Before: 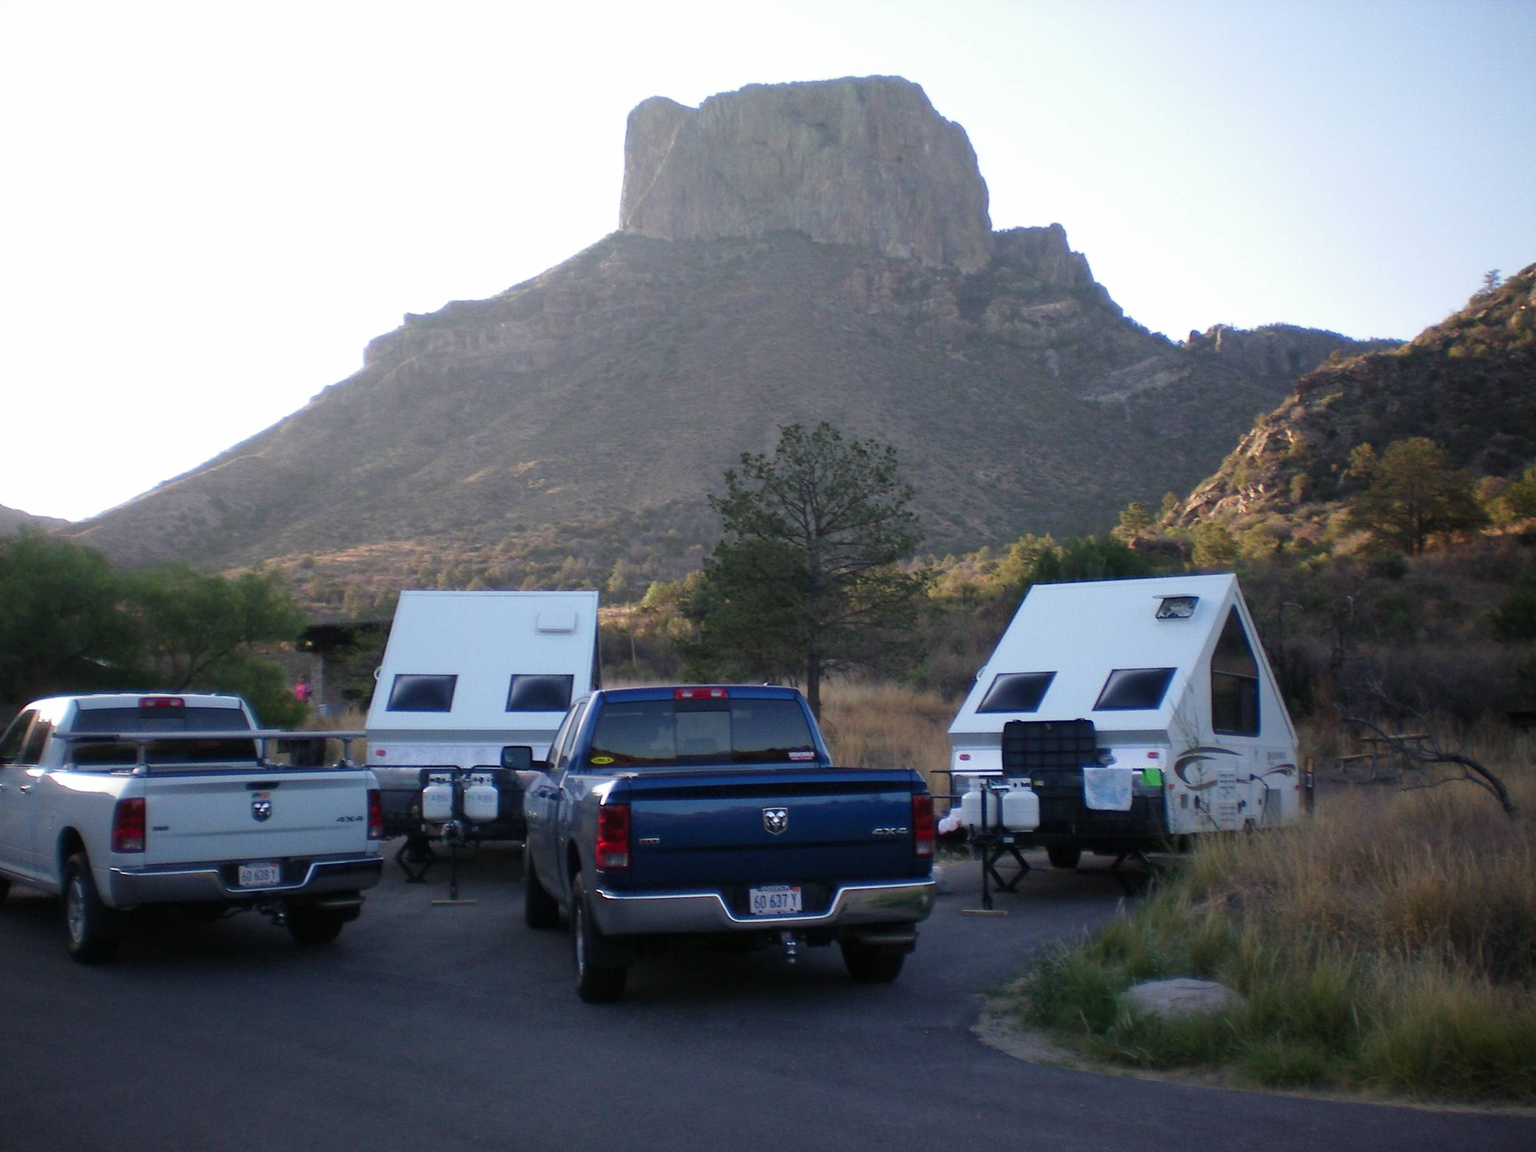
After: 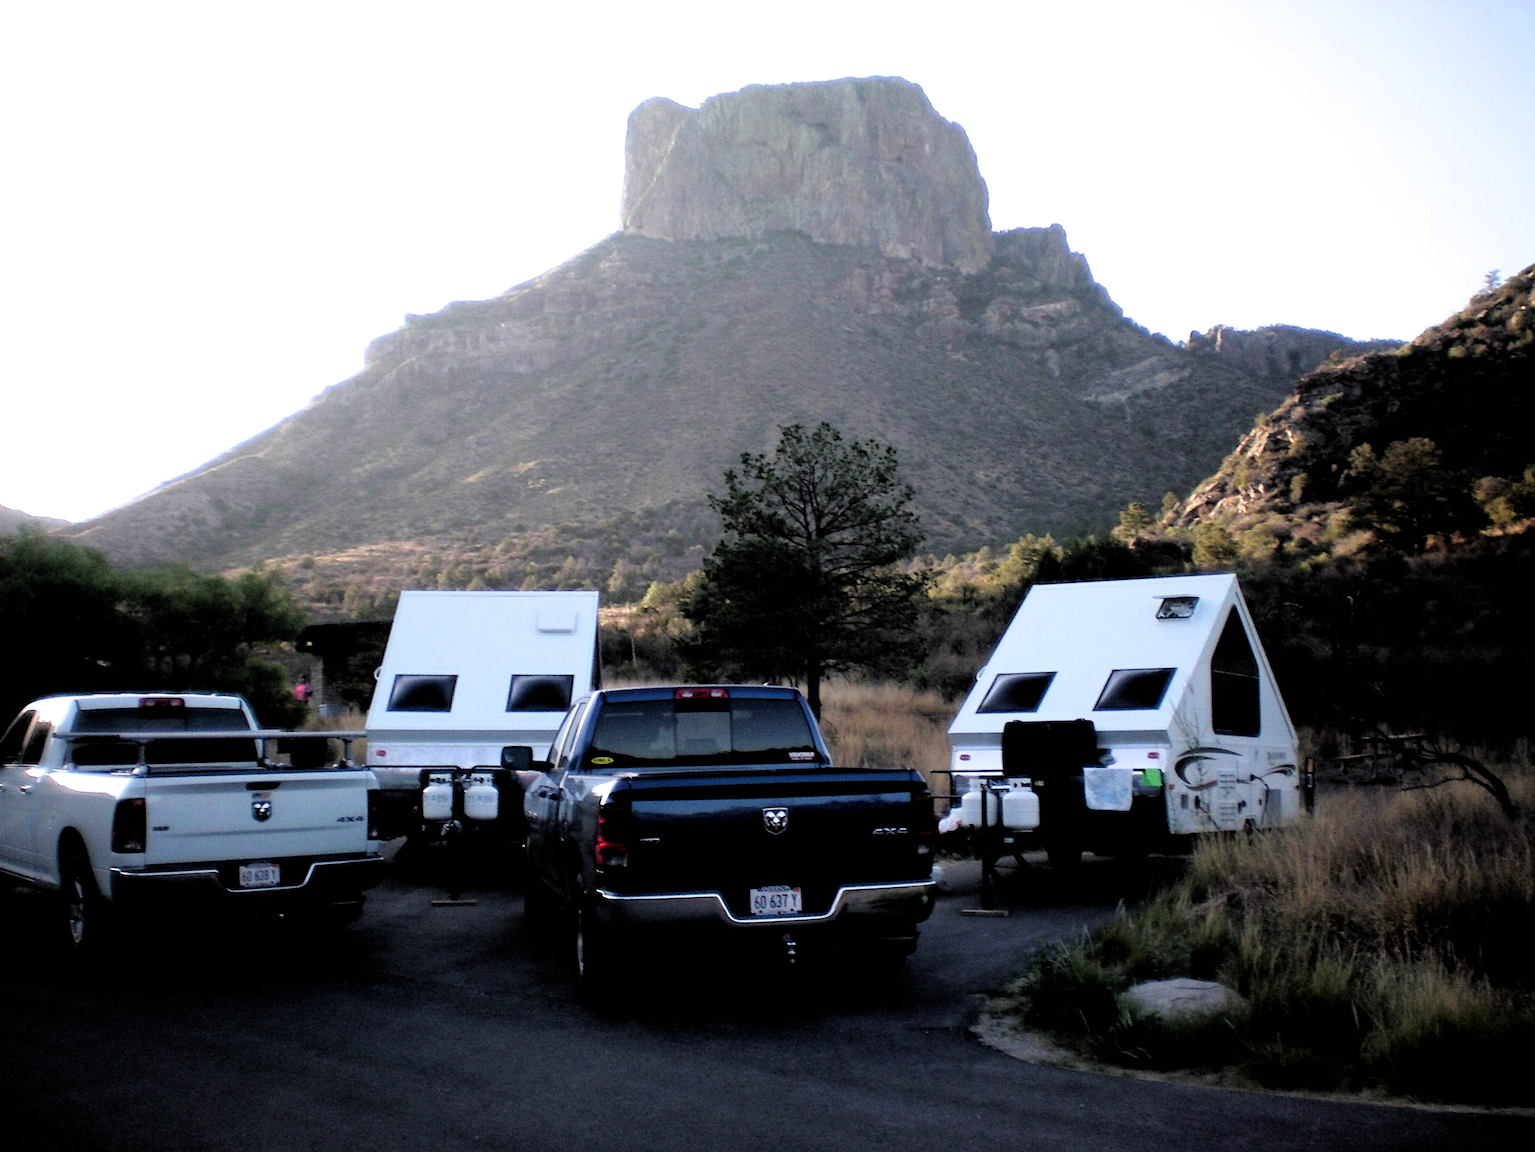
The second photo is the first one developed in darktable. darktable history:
filmic rgb: black relative exposure -3.57 EV, white relative exposure 2.29 EV, hardness 3.41
rgb levels: levels [[0.013, 0.434, 0.89], [0, 0.5, 1], [0, 0.5, 1]]
